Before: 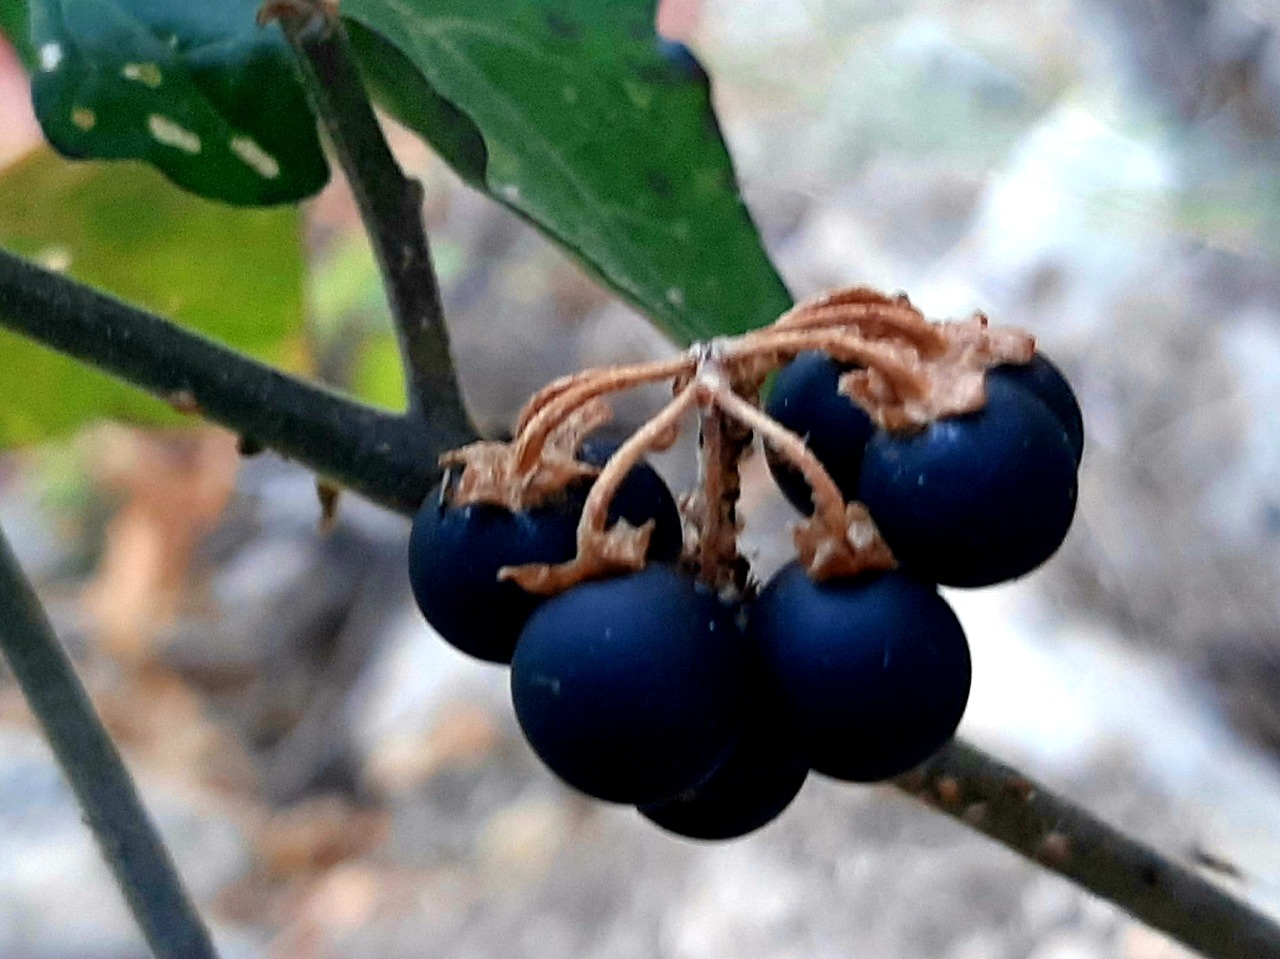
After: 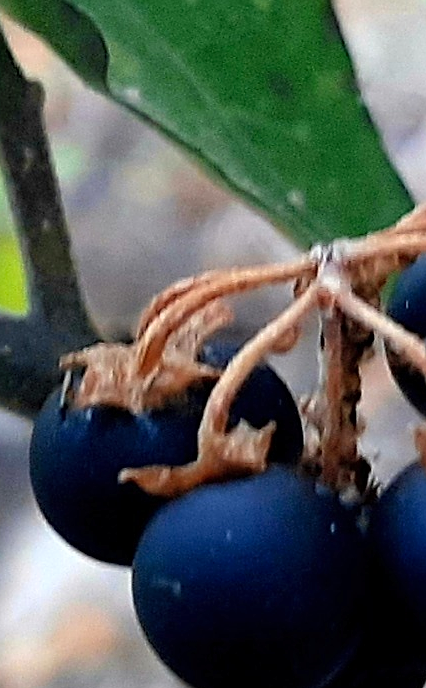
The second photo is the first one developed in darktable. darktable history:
contrast brightness saturation: contrast 0.03, brightness 0.063, saturation 0.133
crop and rotate: left 29.649%, top 10.319%, right 37.029%, bottom 17.891%
sharpen: on, module defaults
